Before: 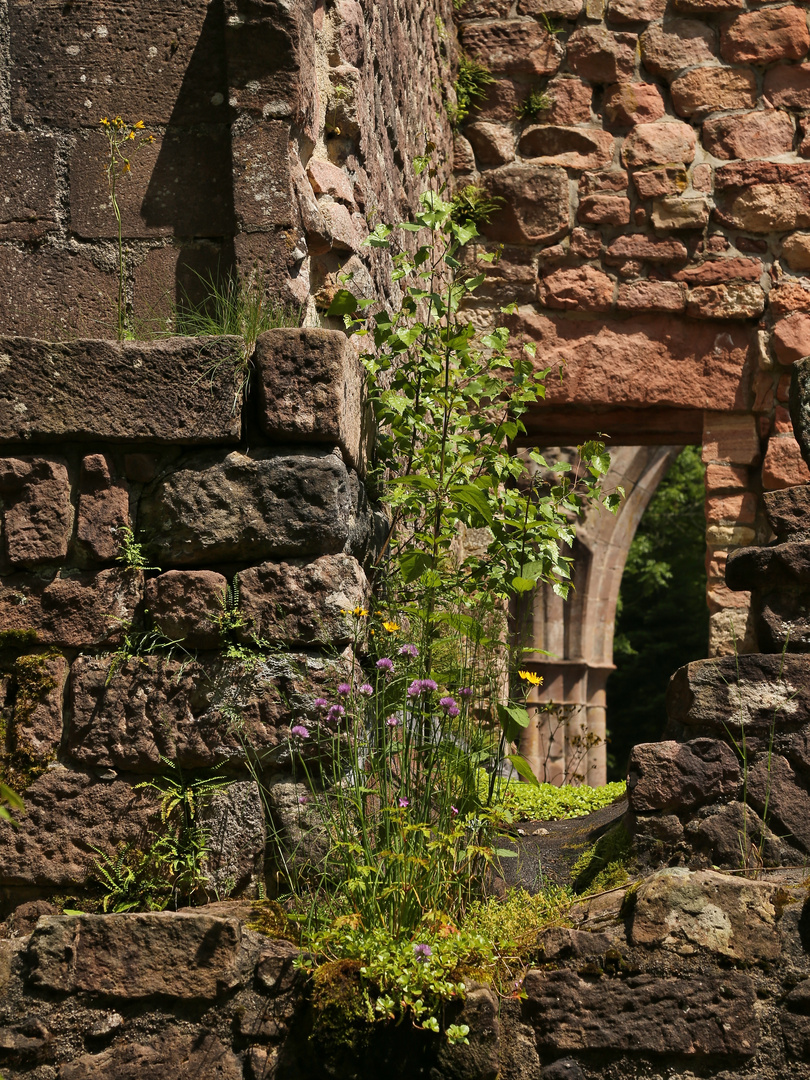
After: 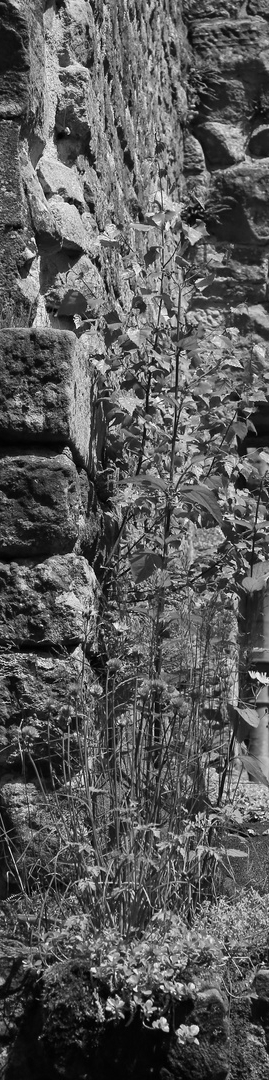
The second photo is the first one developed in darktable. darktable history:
contrast brightness saturation: saturation -1
color zones: curves: ch0 [(0.018, 0.548) (0.197, 0.654) (0.425, 0.447) (0.605, 0.658) (0.732, 0.579)]; ch1 [(0.105, 0.531) (0.224, 0.531) (0.386, 0.39) (0.618, 0.456) (0.732, 0.456) (0.956, 0.421)]; ch2 [(0.039, 0.583) (0.215, 0.465) (0.399, 0.544) (0.465, 0.548) (0.614, 0.447) (0.724, 0.43) (0.882, 0.623) (0.956, 0.632)]
color balance rgb: global vibrance 0.5%
white balance: red 1, blue 1
crop: left 33.36%, right 33.36%
